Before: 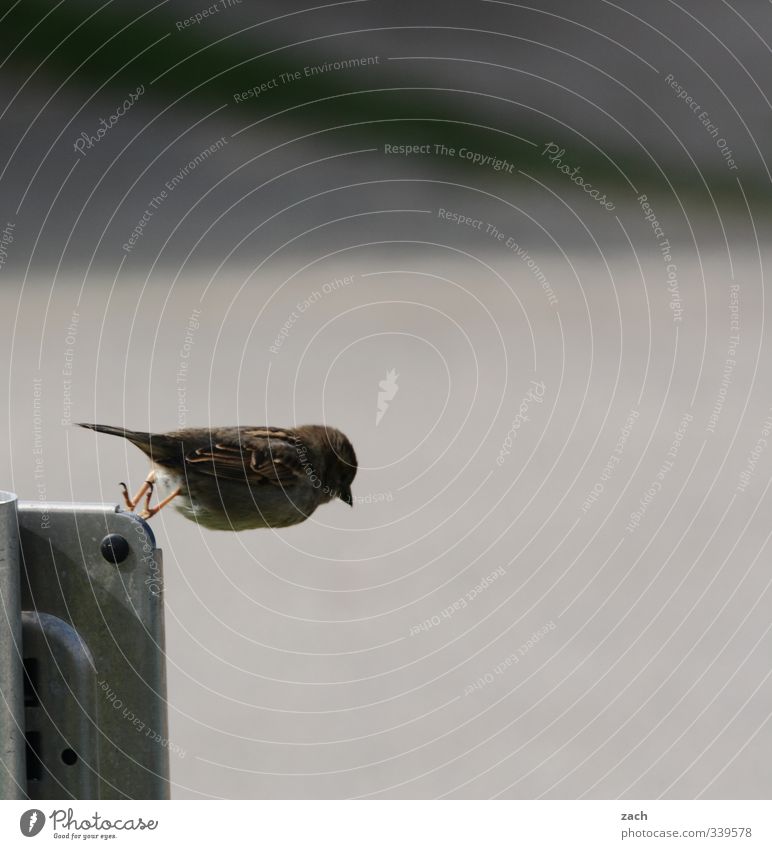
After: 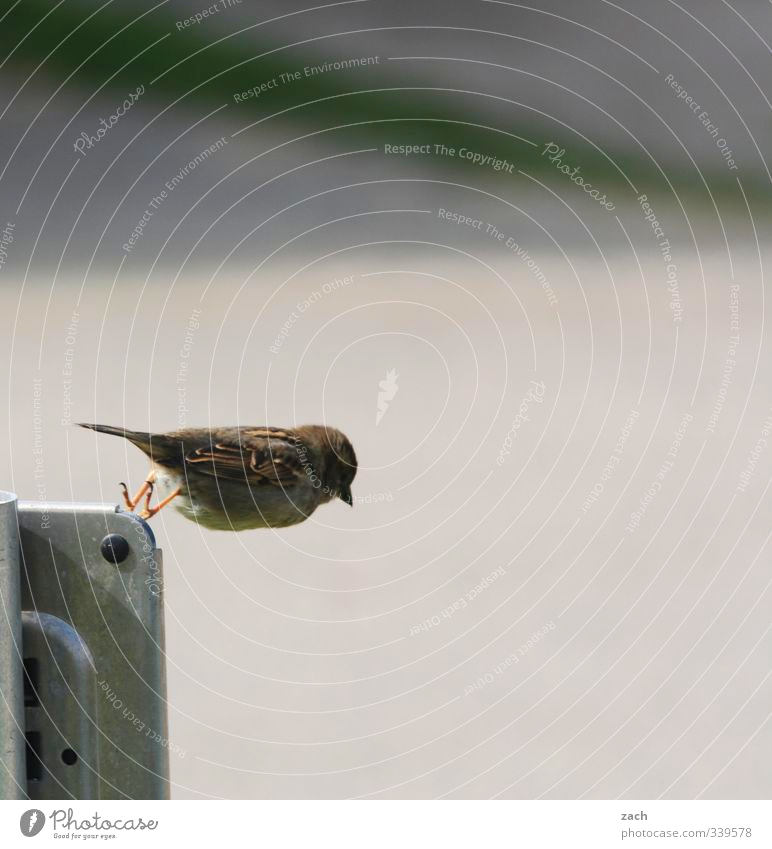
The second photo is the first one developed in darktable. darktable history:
contrast brightness saturation: contrast 0.068, brightness 0.175, saturation 0.396
exposure: exposure 0.127 EV, compensate highlight preservation false
